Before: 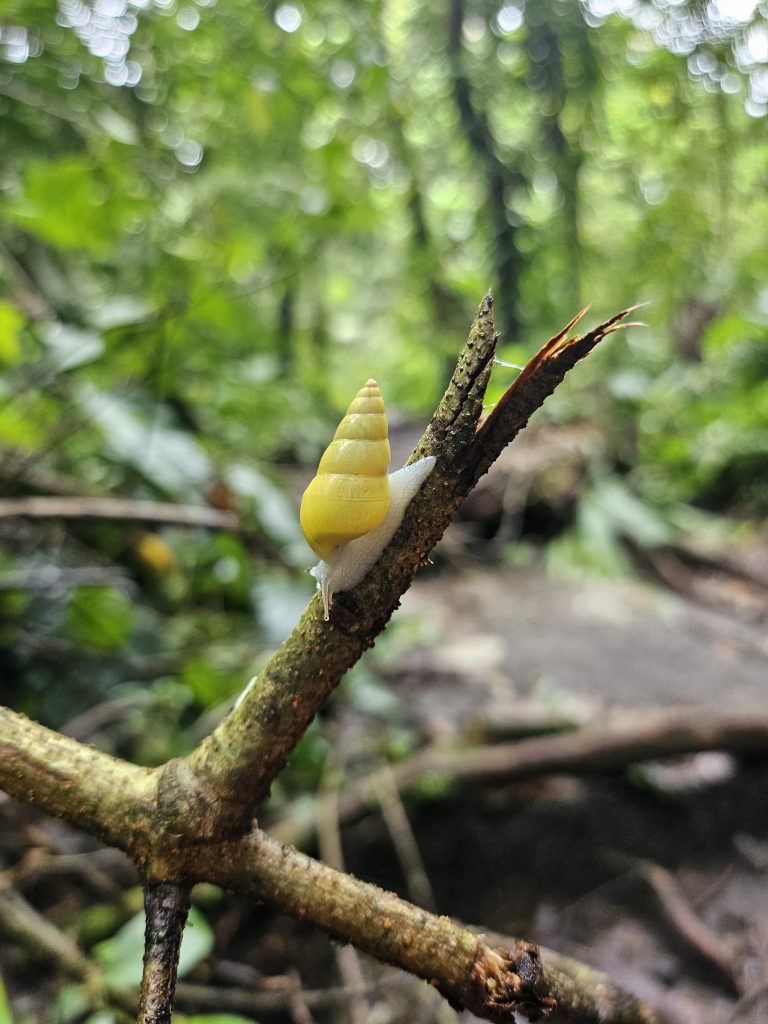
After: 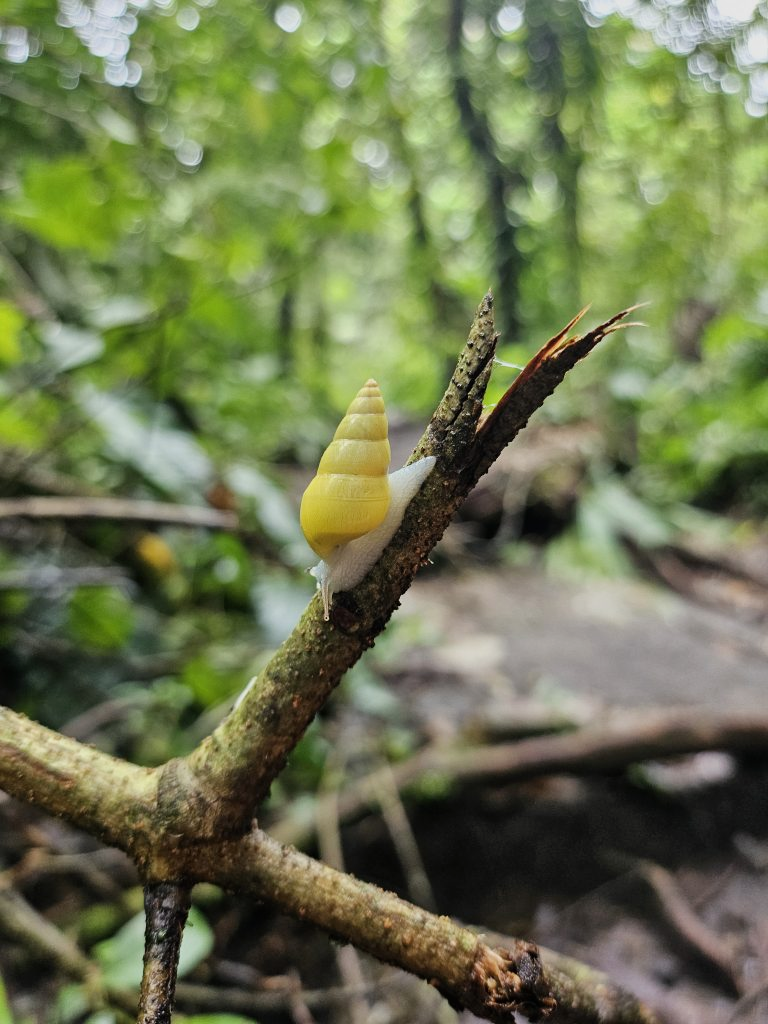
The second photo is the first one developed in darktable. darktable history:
filmic rgb: black relative exposure -14.31 EV, white relative exposure 3.38 EV, hardness 7.91, contrast 0.985, iterations of high-quality reconstruction 0
